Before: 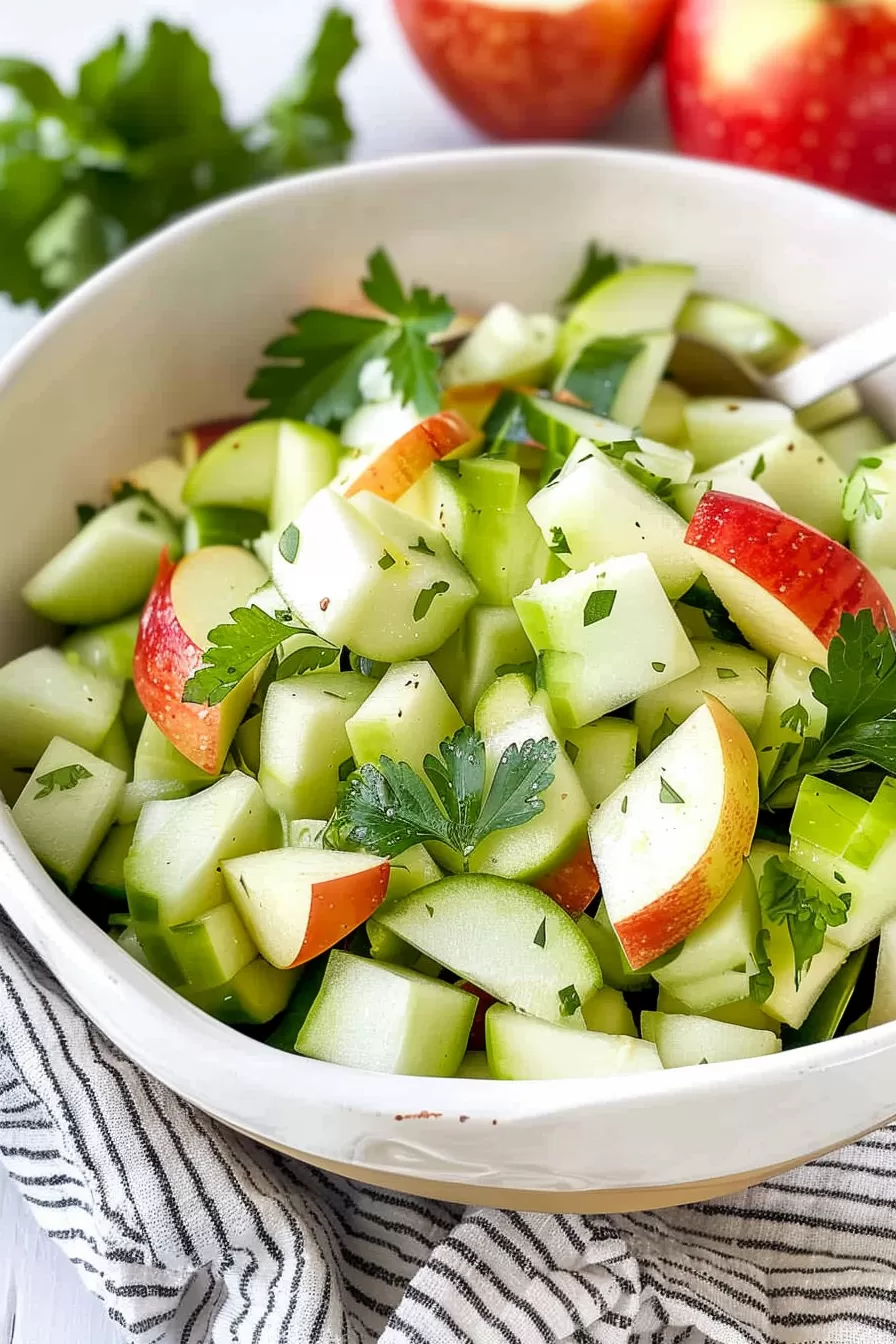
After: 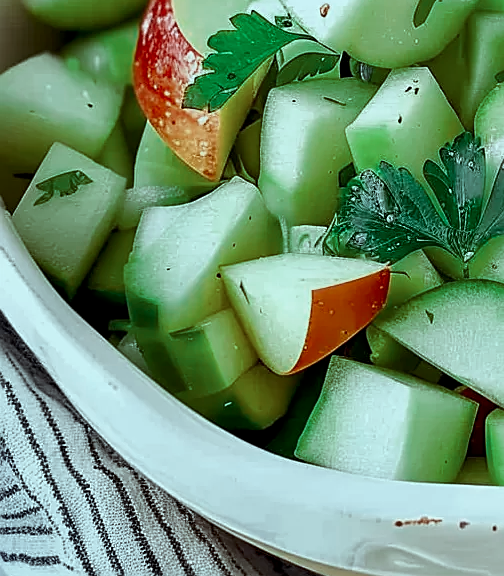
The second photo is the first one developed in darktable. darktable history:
sharpen: on, module defaults
tone equalizer: edges refinement/feathering 500, mask exposure compensation -1.57 EV, preserve details no
color zones: curves: ch0 [(0, 0.5) (0.125, 0.4) (0.25, 0.5) (0.375, 0.4) (0.5, 0.4) (0.625, 0.35) (0.75, 0.35) (0.875, 0.5)]; ch1 [(0, 0.35) (0.125, 0.45) (0.25, 0.35) (0.375, 0.35) (0.5, 0.35) (0.625, 0.35) (0.75, 0.45) (0.875, 0.35)]; ch2 [(0, 0.6) (0.125, 0.5) (0.25, 0.5) (0.375, 0.6) (0.5, 0.6) (0.625, 0.5) (0.75, 0.5) (0.875, 0.5)]
contrast brightness saturation: contrast 0.069, brightness -0.145, saturation 0.112
crop: top 44.215%, right 43.725%, bottom 12.91%
color balance rgb: highlights gain › chroma 4.018%, highlights gain › hue 202.54°, perceptual saturation grading › global saturation 0.516%
exposure: black level correction 0.001, compensate highlight preservation false
